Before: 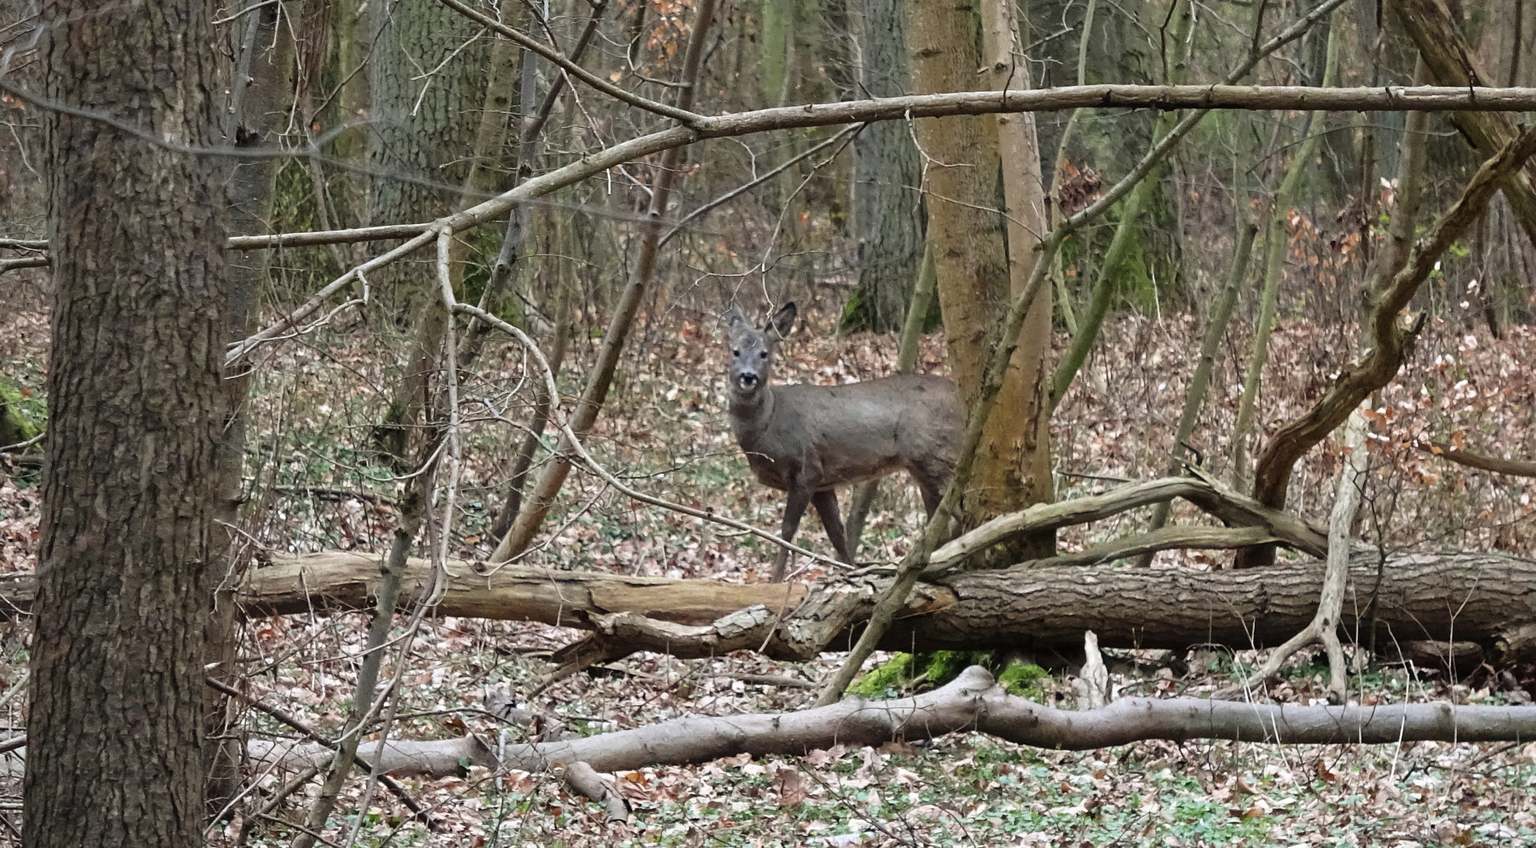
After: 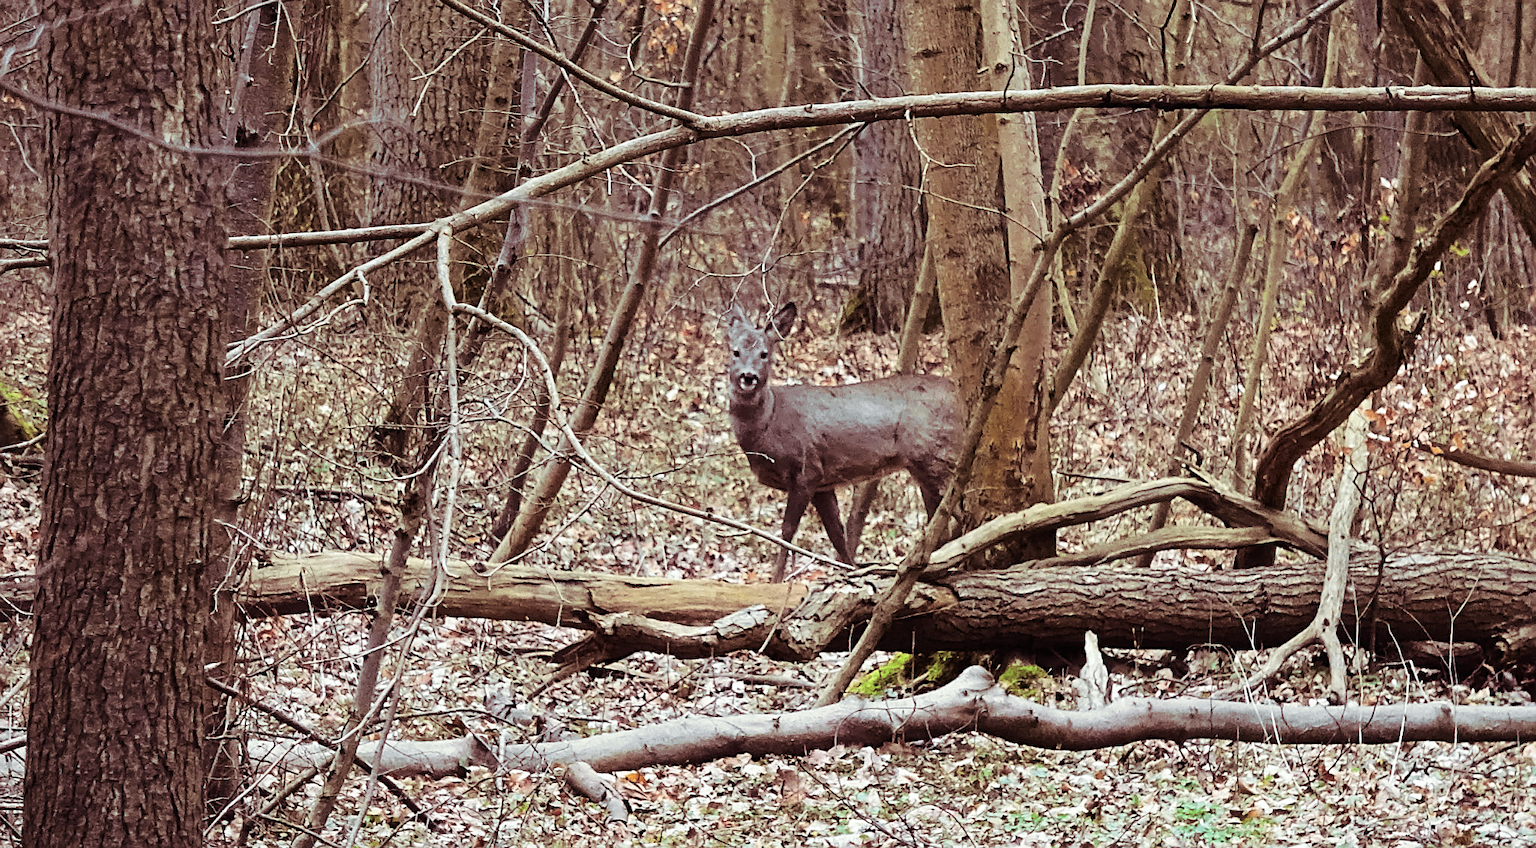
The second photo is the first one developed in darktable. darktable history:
sharpen: on, module defaults
tone curve: curves: ch0 [(0, 0) (0.071, 0.06) (0.253, 0.242) (0.437, 0.498) (0.55, 0.644) (0.657, 0.749) (0.823, 0.876) (1, 0.99)]; ch1 [(0, 0) (0.346, 0.307) (0.408, 0.369) (0.453, 0.457) (0.476, 0.489) (0.502, 0.493) (0.521, 0.515) (0.537, 0.531) (0.612, 0.641) (0.676, 0.728) (1, 1)]; ch2 [(0, 0) (0.346, 0.34) (0.434, 0.46) (0.485, 0.494) (0.5, 0.494) (0.511, 0.504) (0.537, 0.551) (0.579, 0.599) (0.625, 0.686) (1, 1)], color space Lab, independent channels, preserve colors none
split-toning: on, module defaults
